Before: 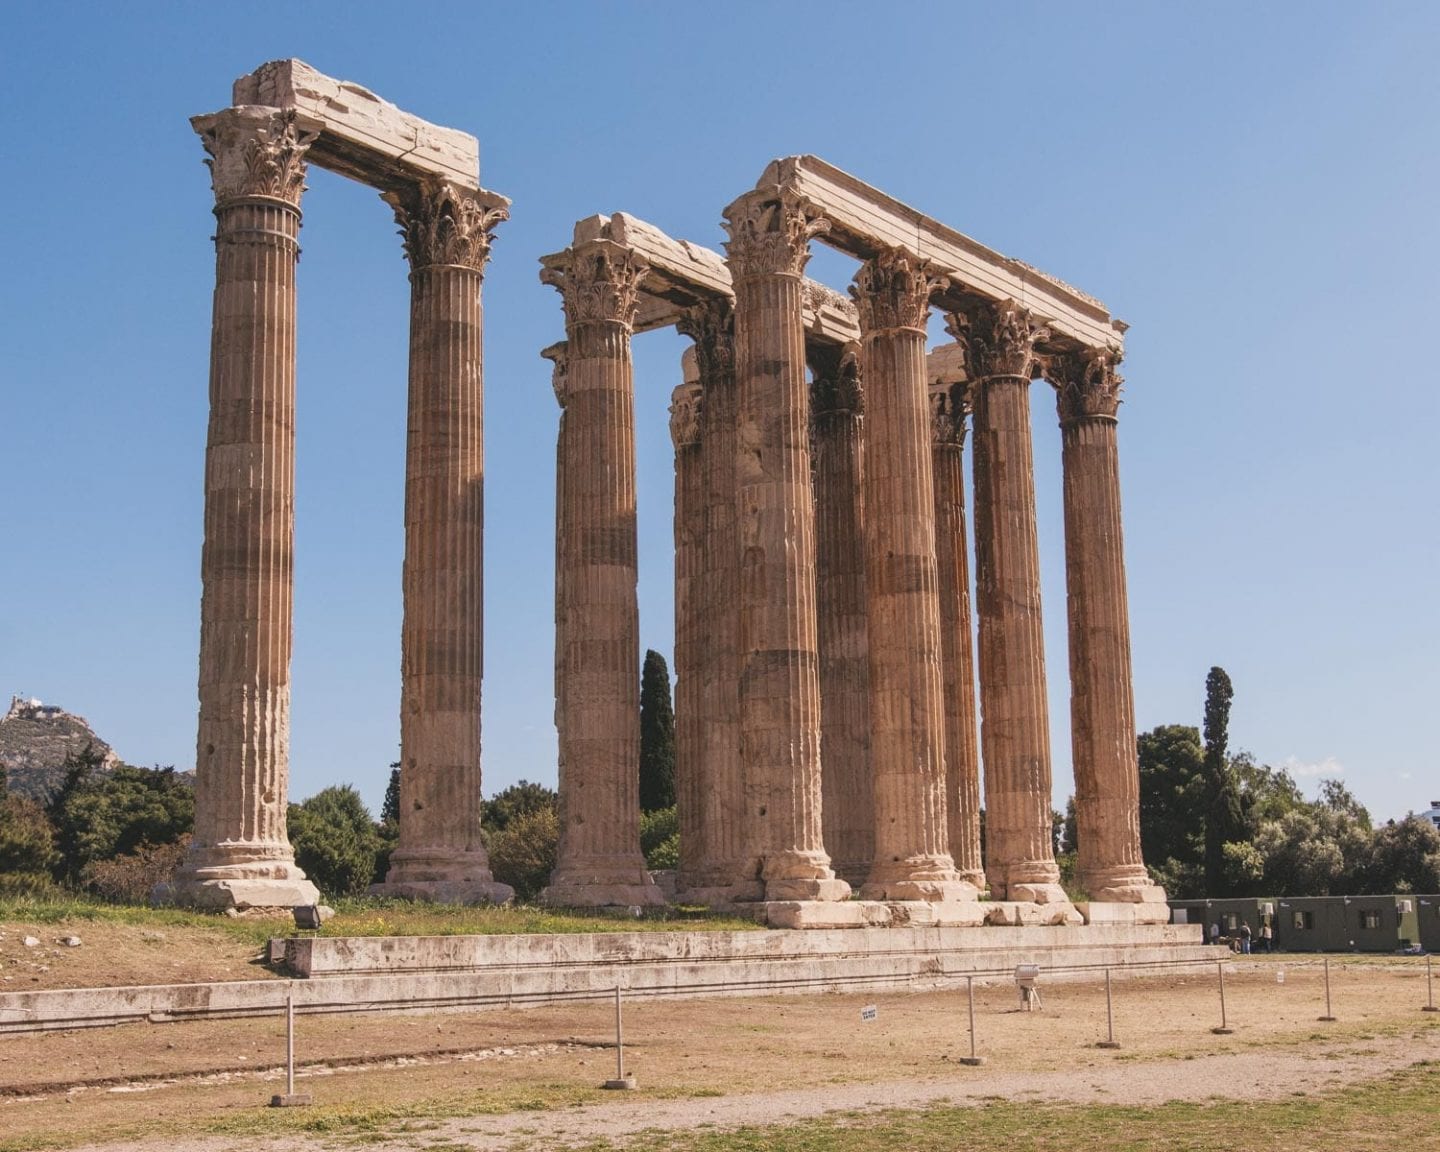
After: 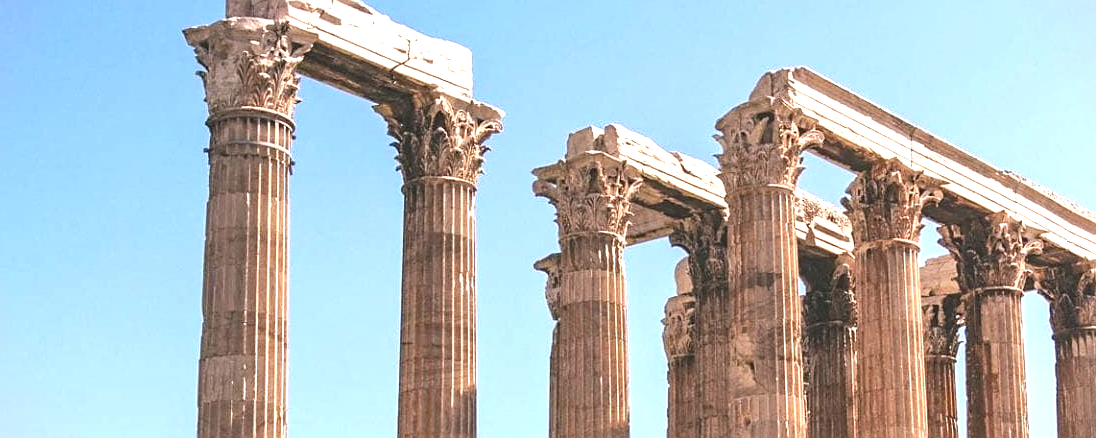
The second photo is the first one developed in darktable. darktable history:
vignetting: fall-off start 99.62%, brightness -0.282, width/height ratio 1.322
exposure: black level correction 0, exposure 1.2 EV, compensate exposure bias true, compensate highlight preservation false
crop: left 0.542%, top 7.647%, right 23.342%, bottom 54.33%
local contrast: mode bilateral grid, contrast 27, coarseness 17, detail 115%, midtone range 0.2
tone equalizer: smoothing diameter 2.15%, edges refinement/feathering 17.96, mask exposure compensation -1.57 EV, filter diffusion 5
sharpen: radius 1.822, amount 0.407, threshold 1.722
